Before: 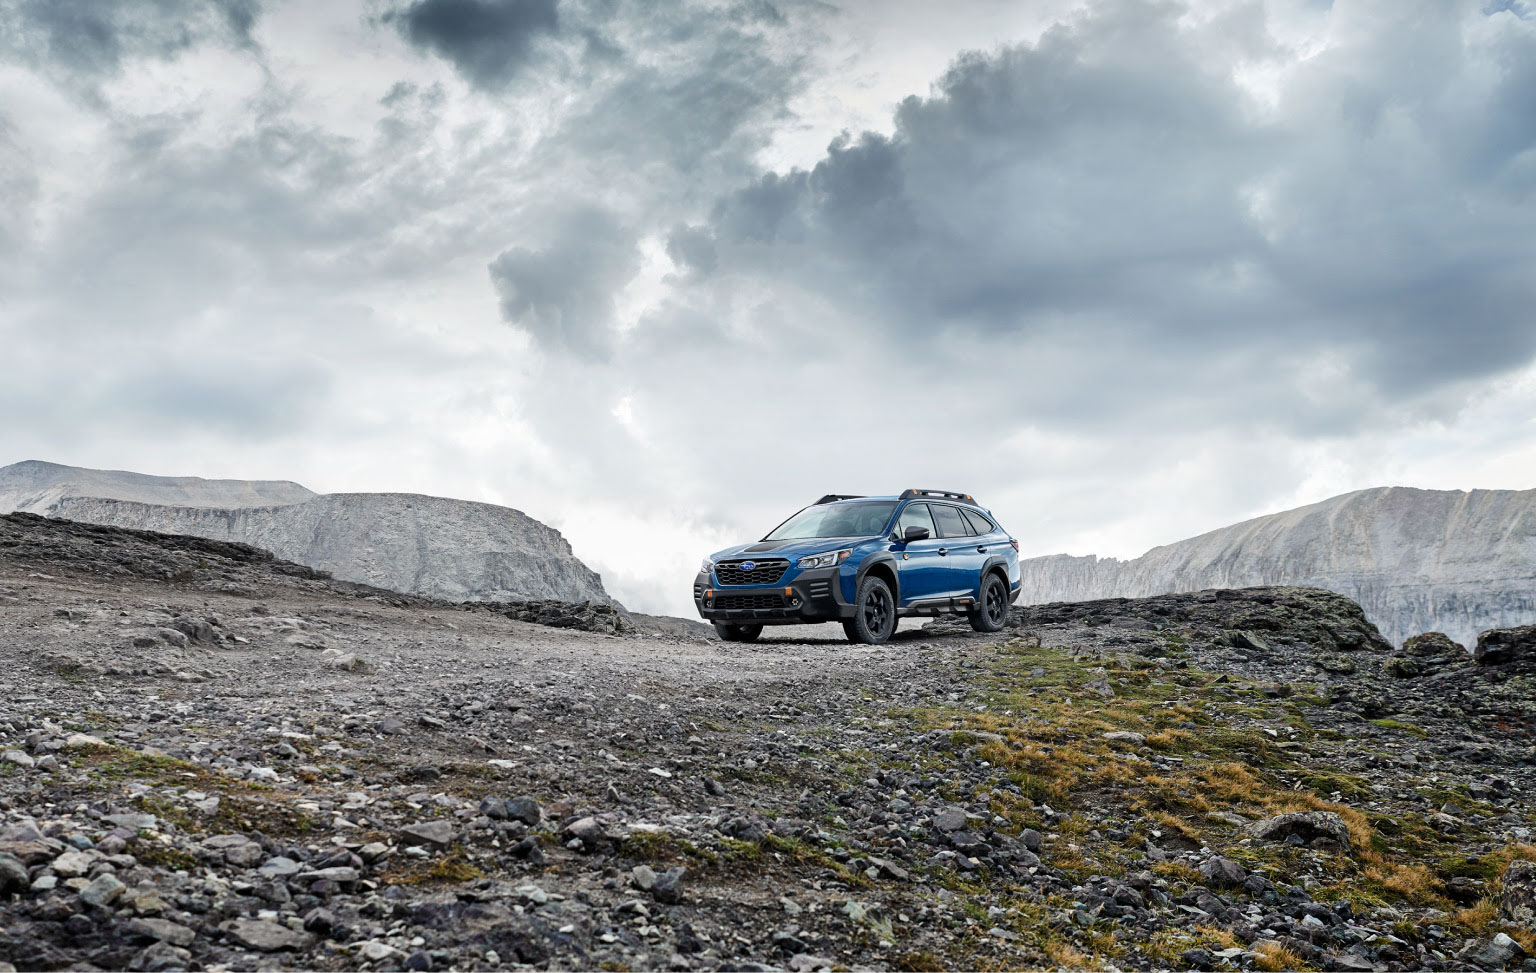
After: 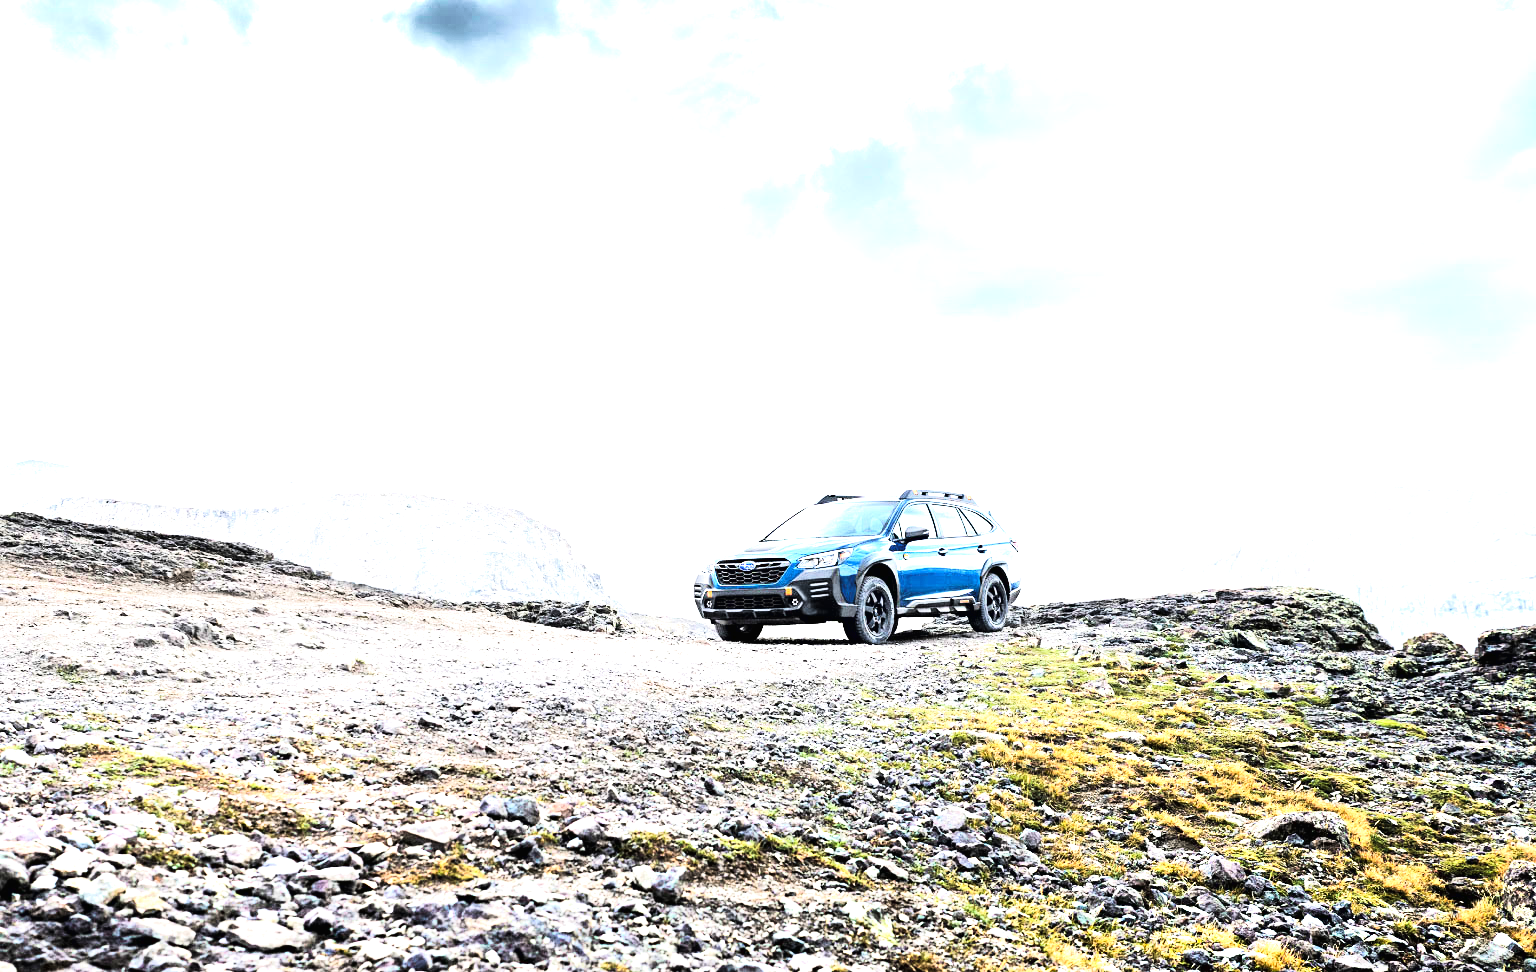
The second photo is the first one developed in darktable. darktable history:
crop: bottom 0.071%
velvia: on, module defaults
tone curve: curves: ch0 [(0.016, 0.011) (0.084, 0.026) (0.469, 0.508) (0.721, 0.862) (1, 1)], color space Lab, linked channels, preserve colors none
exposure: exposure 2 EV, compensate highlight preservation false
rotate and perspective: automatic cropping off
tone equalizer: -8 EV -0.417 EV, -7 EV -0.389 EV, -6 EV -0.333 EV, -5 EV -0.222 EV, -3 EV 0.222 EV, -2 EV 0.333 EV, -1 EV 0.389 EV, +0 EV 0.417 EV, edges refinement/feathering 500, mask exposure compensation -1.57 EV, preserve details no
graduated density: on, module defaults
